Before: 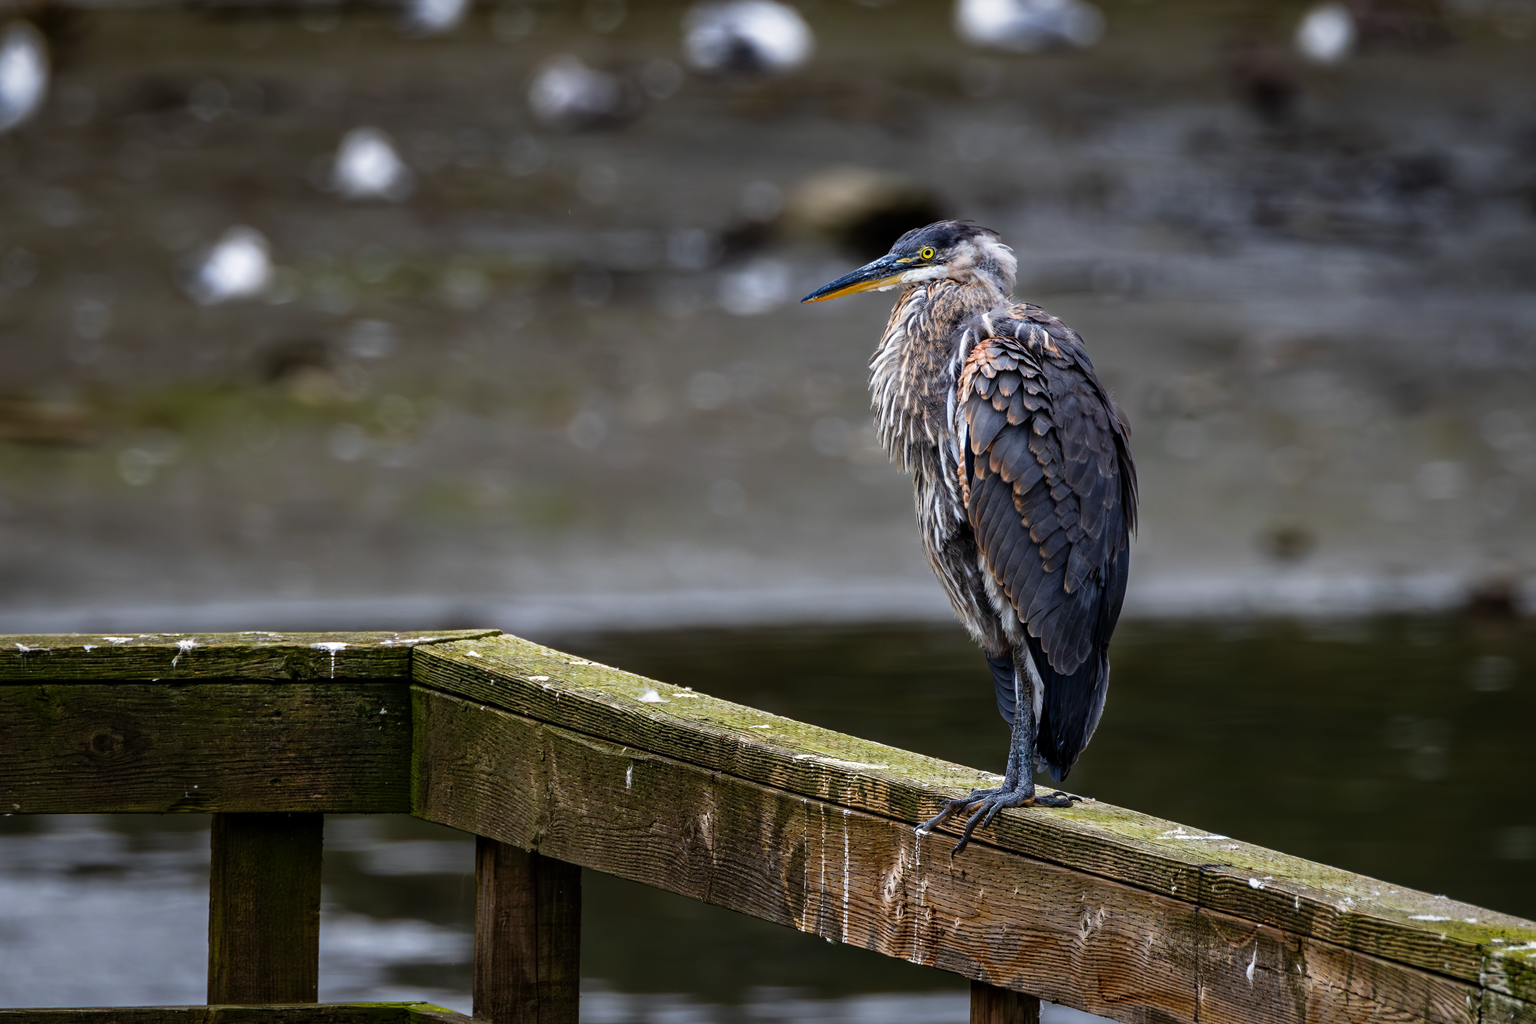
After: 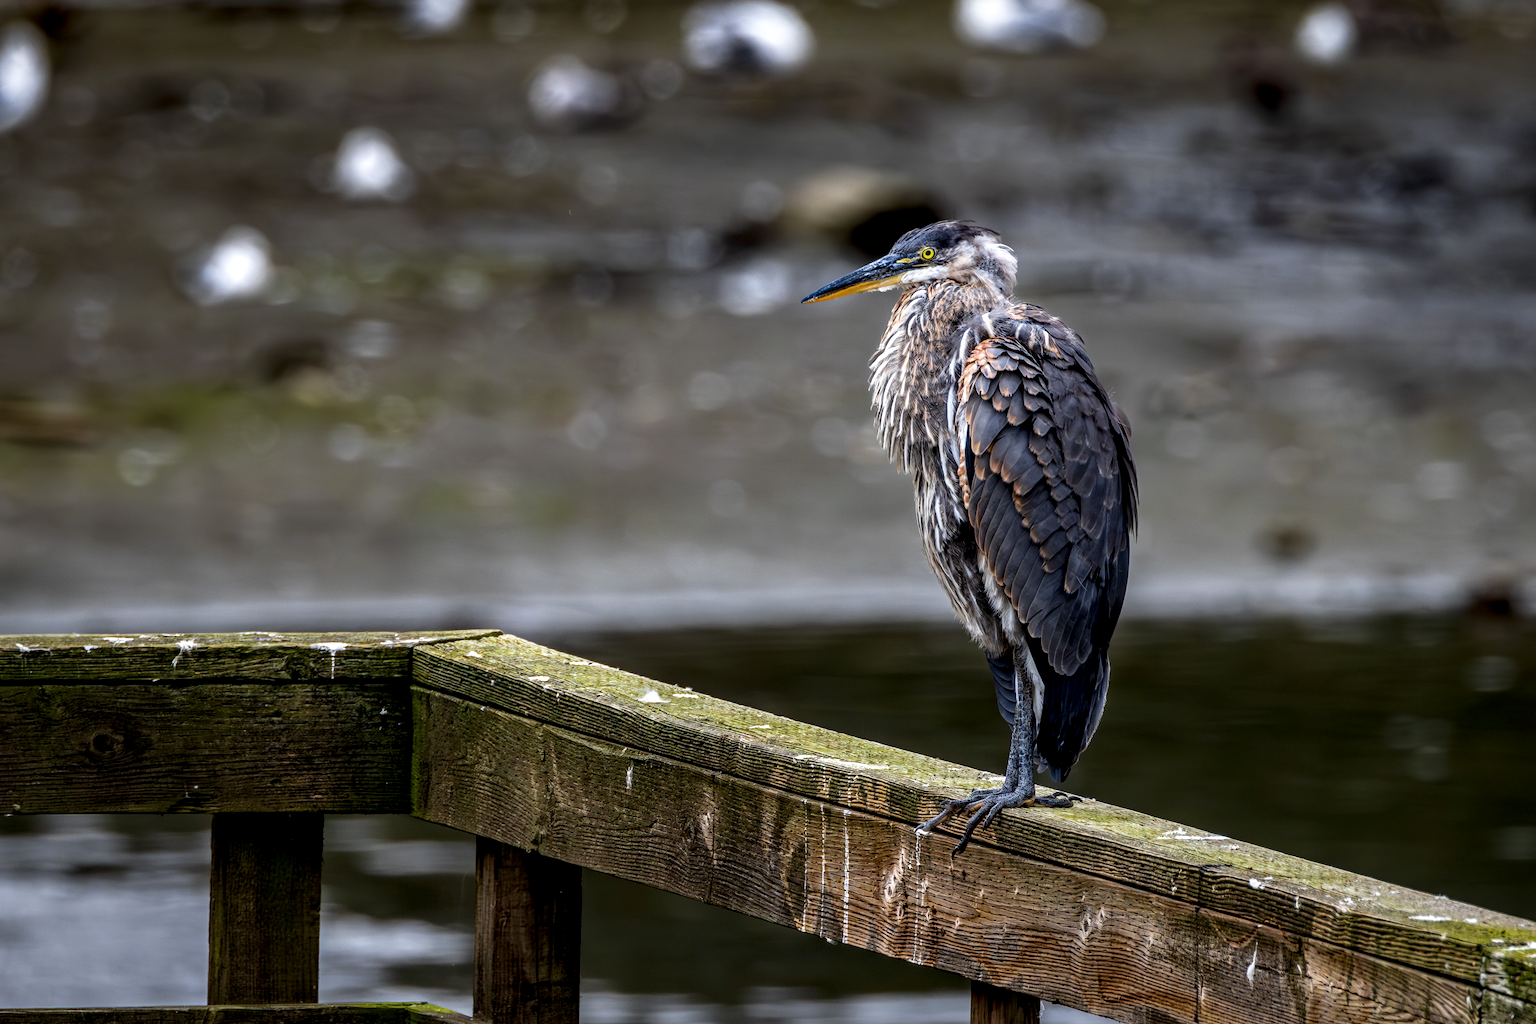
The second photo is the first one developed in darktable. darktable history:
tone equalizer: on, module defaults
local contrast: detail 142%
